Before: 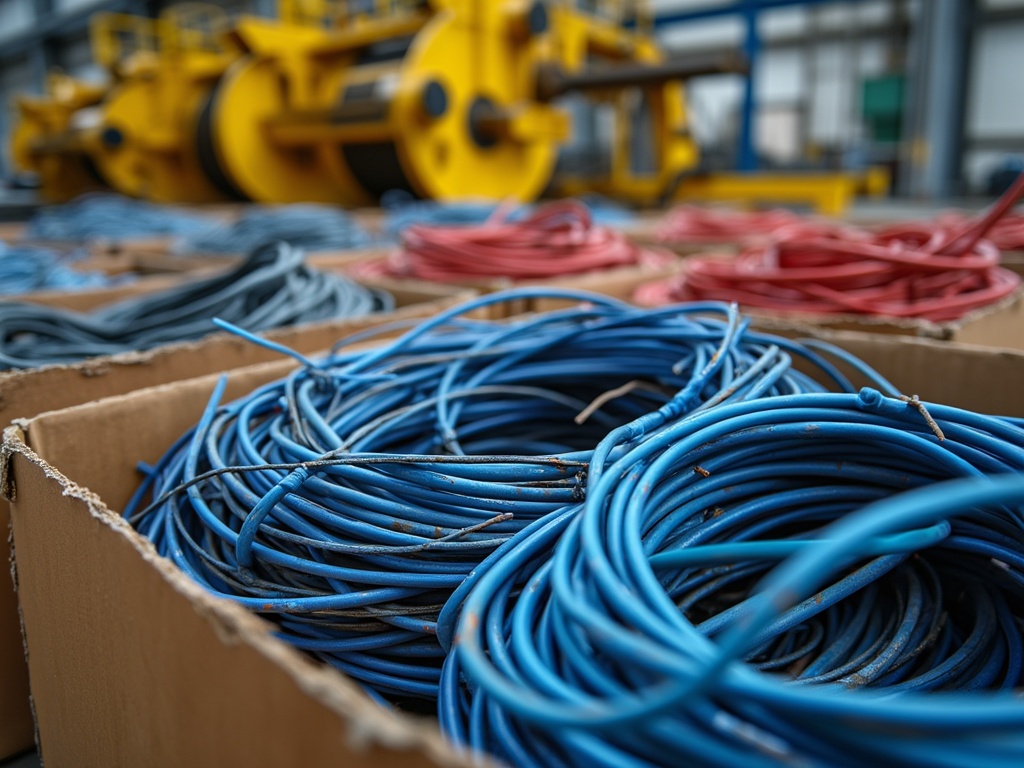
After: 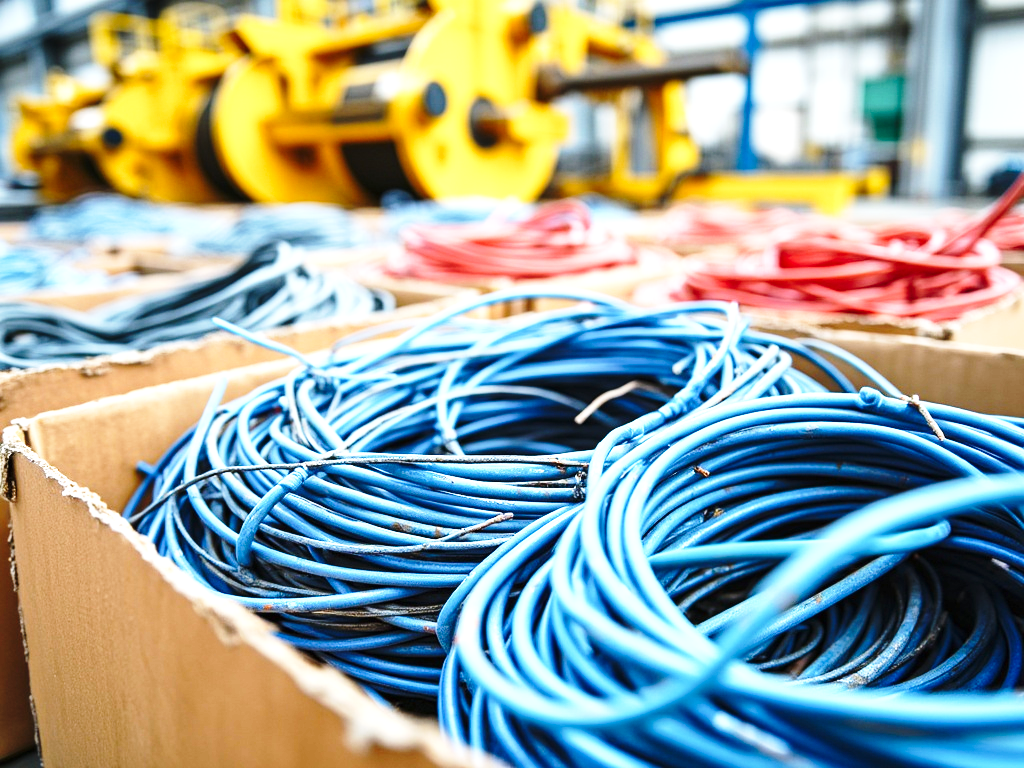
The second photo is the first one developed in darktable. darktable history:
base curve: curves: ch0 [(0, 0) (0.028, 0.03) (0.121, 0.232) (0.46, 0.748) (0.859, 0.968) (1, 1)], preserve colors none
tone equalizer: -8 EV -0.417 EV, -7 EV -0.389 EV, -6 EV -0.333 EV, -5 EV -0.222 EV, -3 EV 0.222 EV, -2 EV 0.333 EV, -1 EV 0.389 EV, +0 EV 0.417 EV, edges refinement/feathering 500, mask exposure compensation -1.57 EV, preserve details no
exposure: black level correction 0, exposure 1.2 EV, compensate exposure bias true, compensate highlight preservation false
